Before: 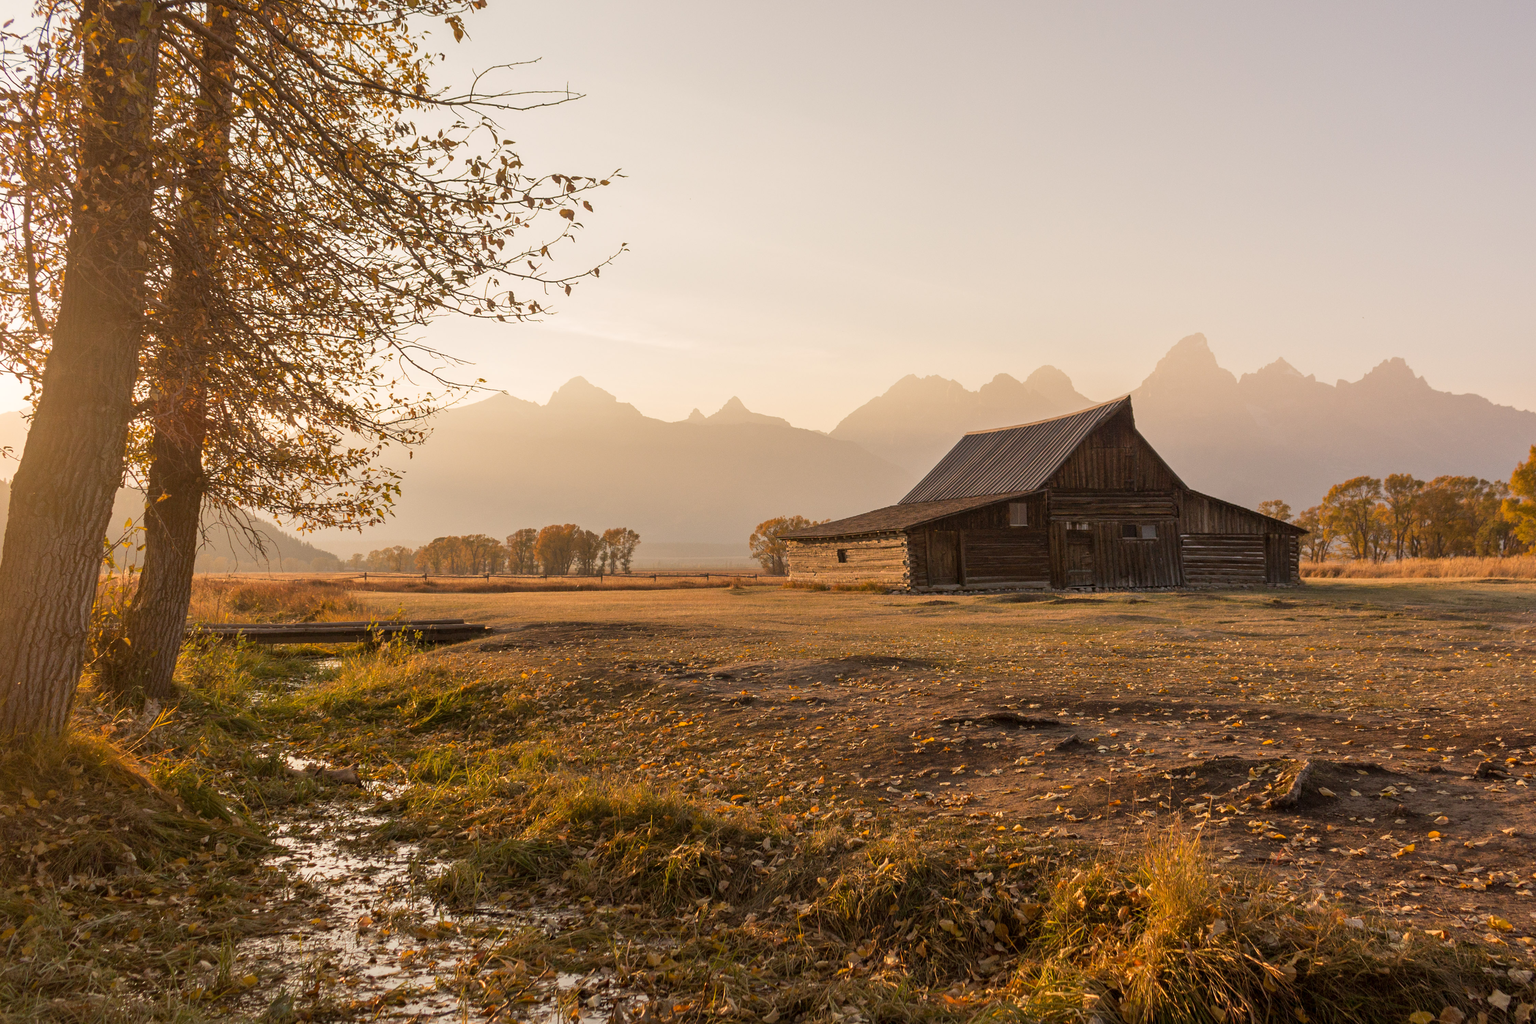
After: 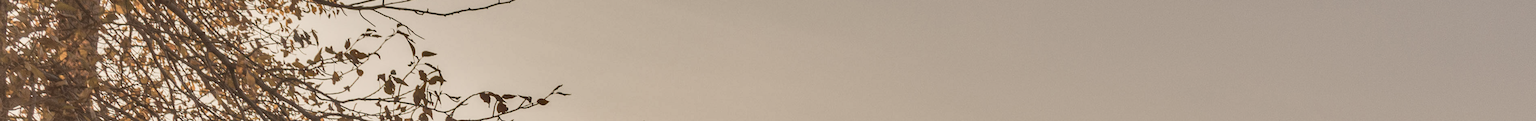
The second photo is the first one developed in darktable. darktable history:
color balance rgb: linear chroma grading › global chroma -0.67%, saturation formula JzAzBz (2021)
contrast brightness saturation: contrast -0.05, saturation -0.41
crop and rotate: left 9.644%, top 9.491%, right 6.021%, bottom 80.509%
shadows and highlights: radius 100.41, shadows 50.55, highlights -64.36, highlights color adjustment 49.82%, soften with gaussian
local contrast: detail 110%
white balance: red 1.045, blue 0.932
